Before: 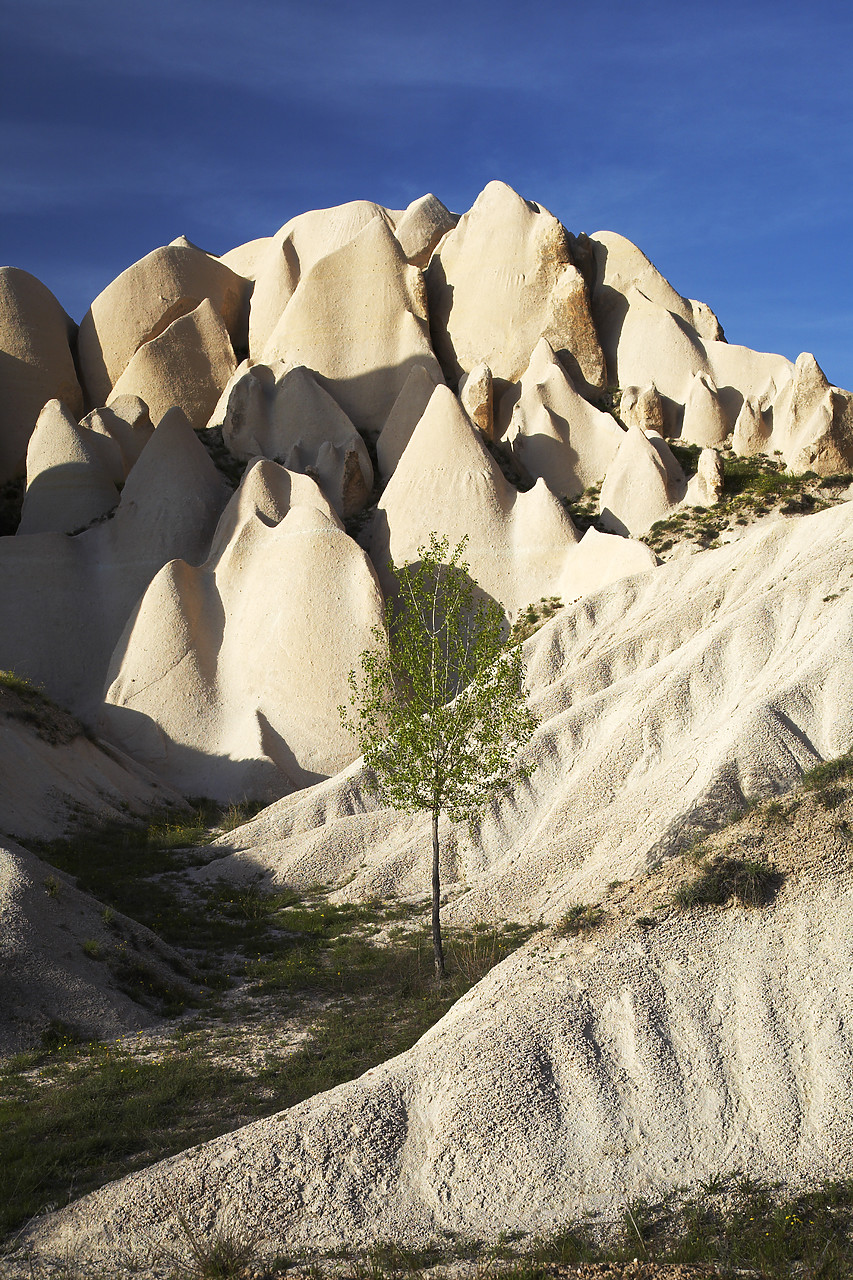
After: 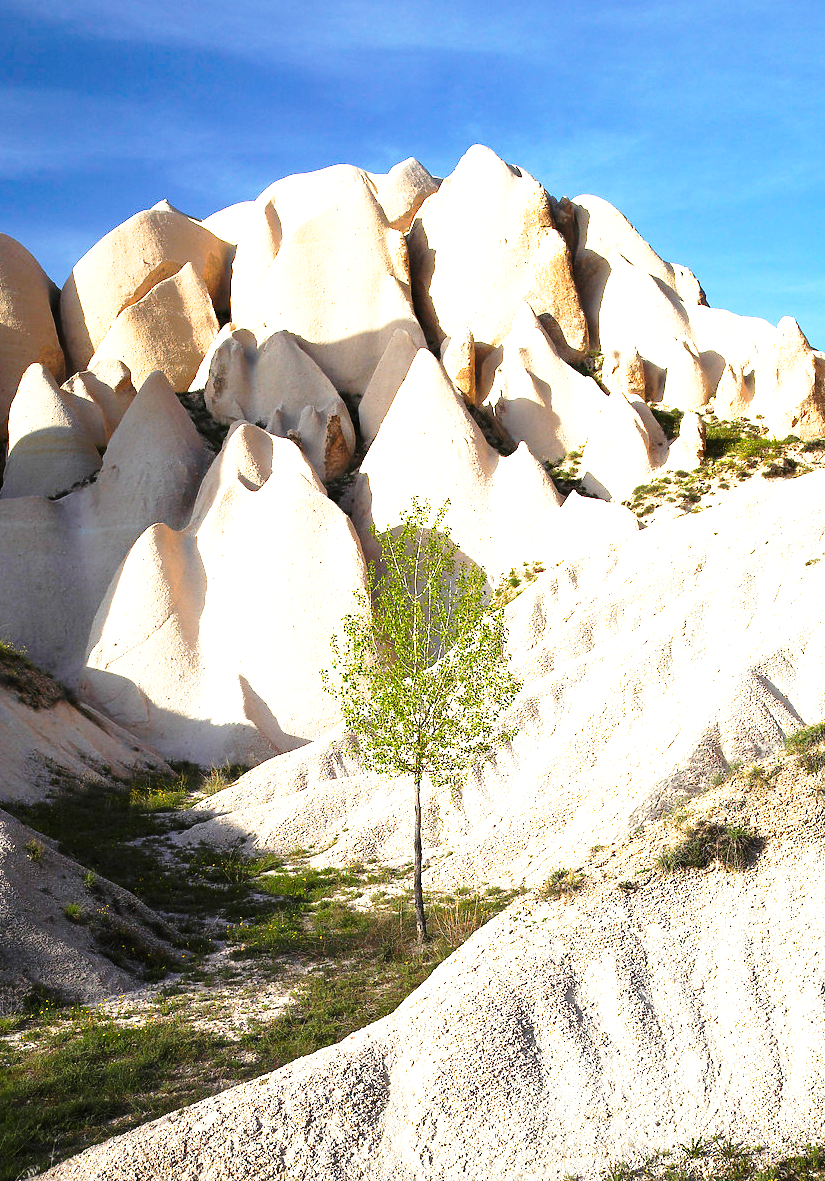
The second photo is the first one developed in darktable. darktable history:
base curve: curves: ch0 [(0, 0) (0.028, 0.03) (0.121, 0.232) (0.46, 0.748) (0.859, 0.968) (1, 1)], preserve colors none
exposure: black level correction 0, exposure 0.949 EV, compensate exposure bias true, compensate highlight preservation false
crop: left 2.188%, top 2.857%, right 1.058%, bottom 4.831%
